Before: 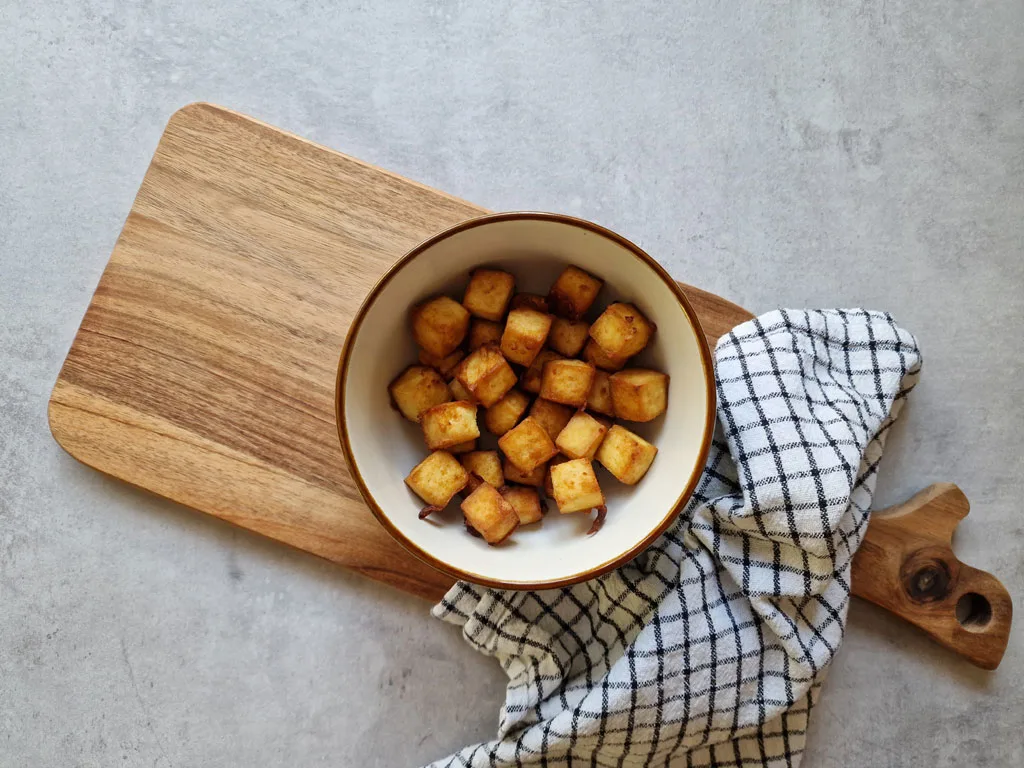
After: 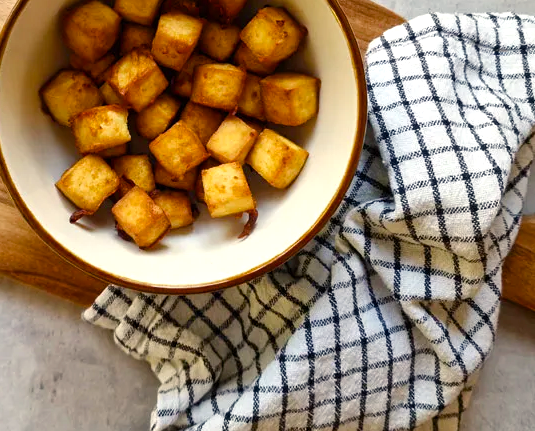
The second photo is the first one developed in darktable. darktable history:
color balance rgb: highlights gain › chroma 3.042%, highlights gain › hue 76.98°, perceptual saturation grading › global saturation 20%, perceptual saturation grading › highlights -25.45%, perceptual saturation grading › shadows 24.682%, perceptual brilliance grading › highlights 9.618%, perceptual brilliance grading › mid-tones 5.323%, global vibrance 15.211%
crop: left 34.102%, top 38.546%, right 13.637%, bottom 5.222%
